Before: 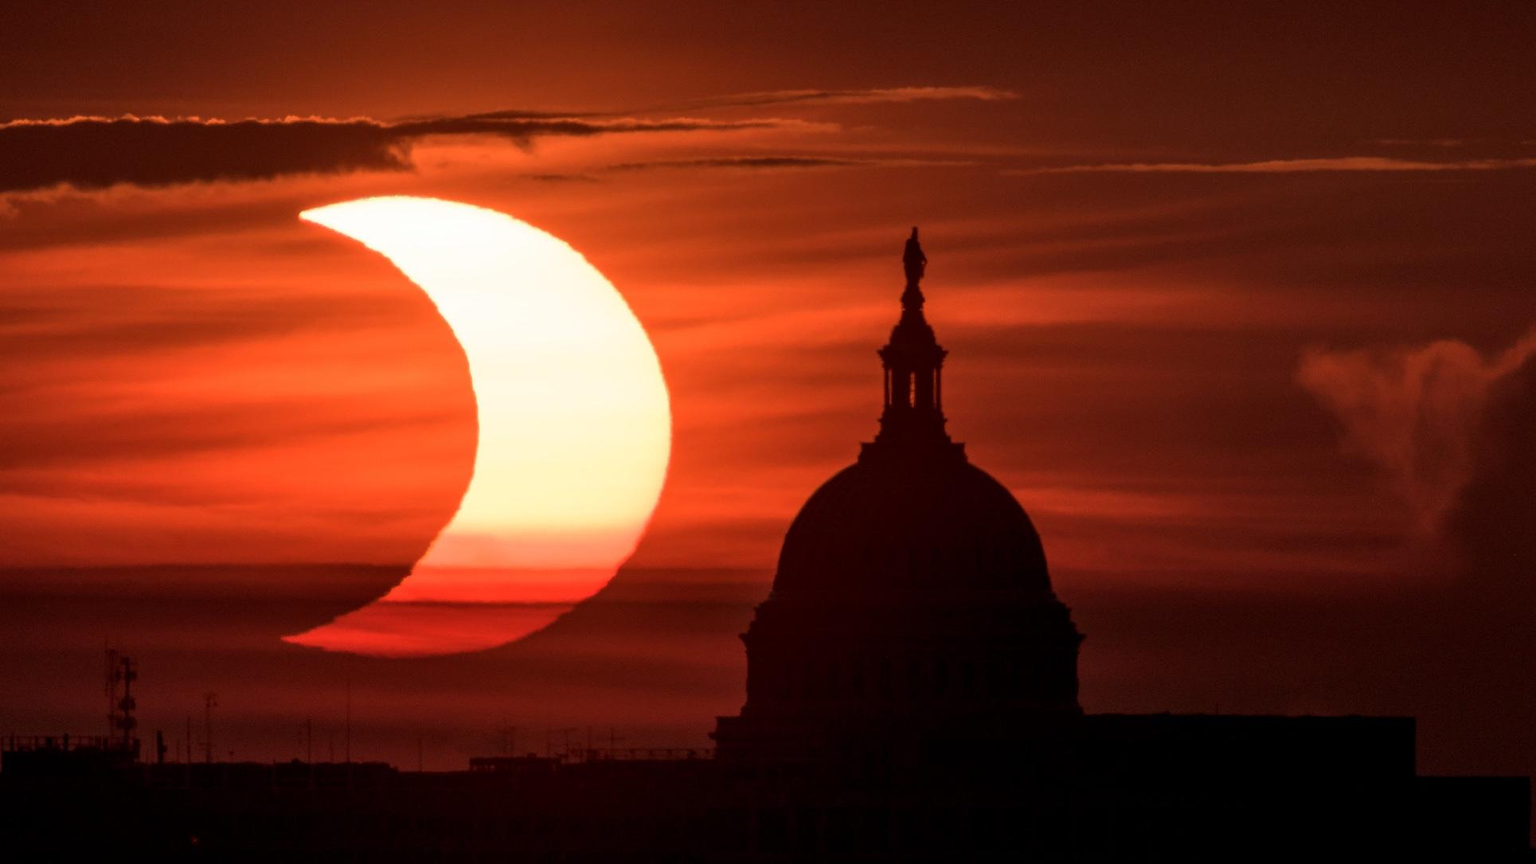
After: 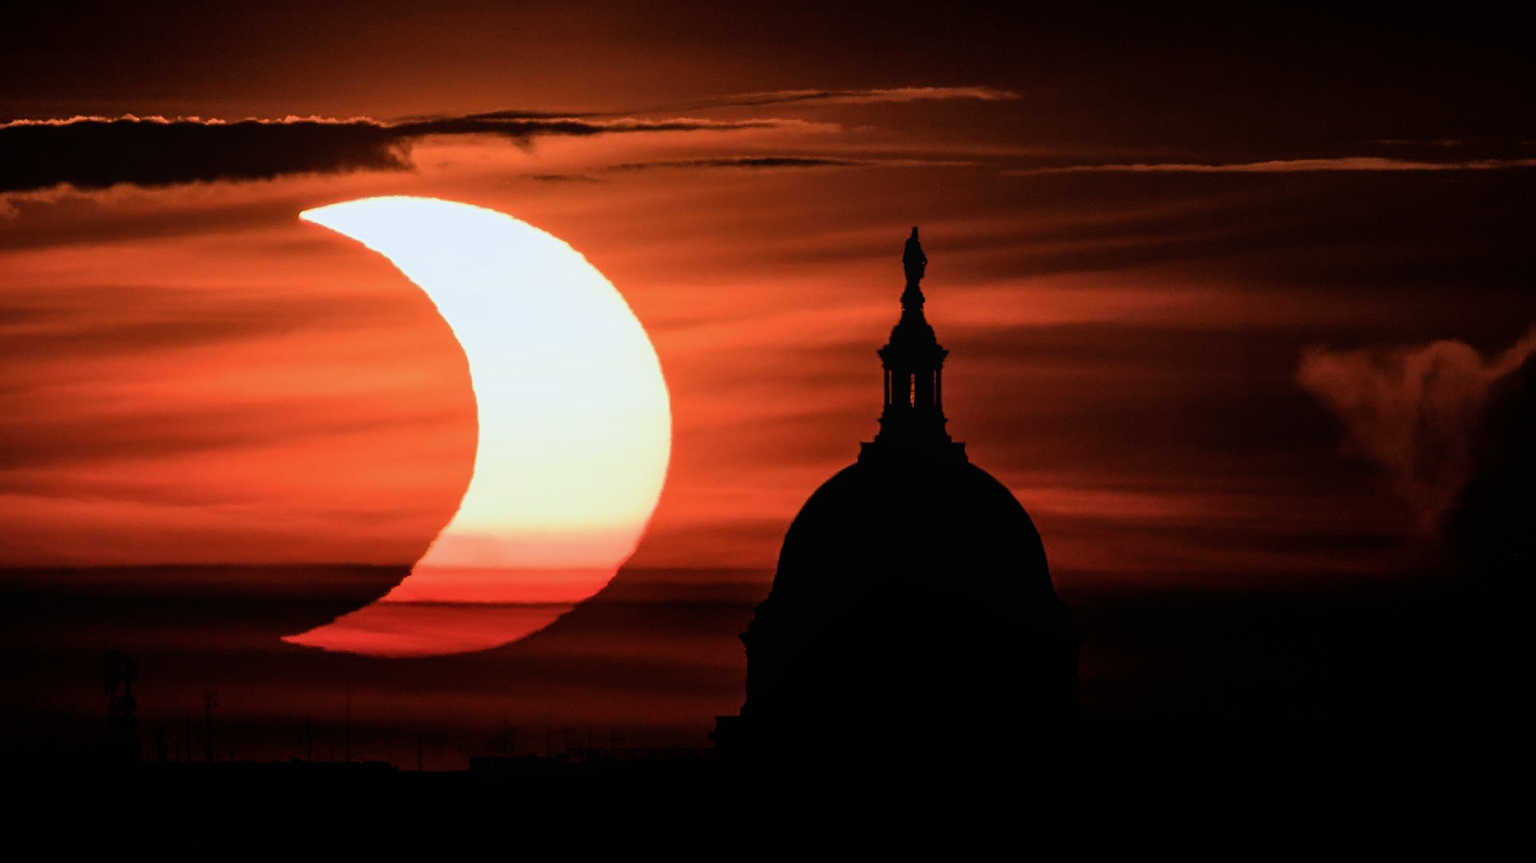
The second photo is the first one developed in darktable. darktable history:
sharpen: on, module defaults
filmic rgb: black relative exposure -4 EV, white relative exposure 3 EV, hardness 3.02, contrast 1.5
local contrast: mode bilateral grid, contrast 100, coarseness 100, detail 91%, midtone range 0.2
white balance: red 0.924, blue 1.095
